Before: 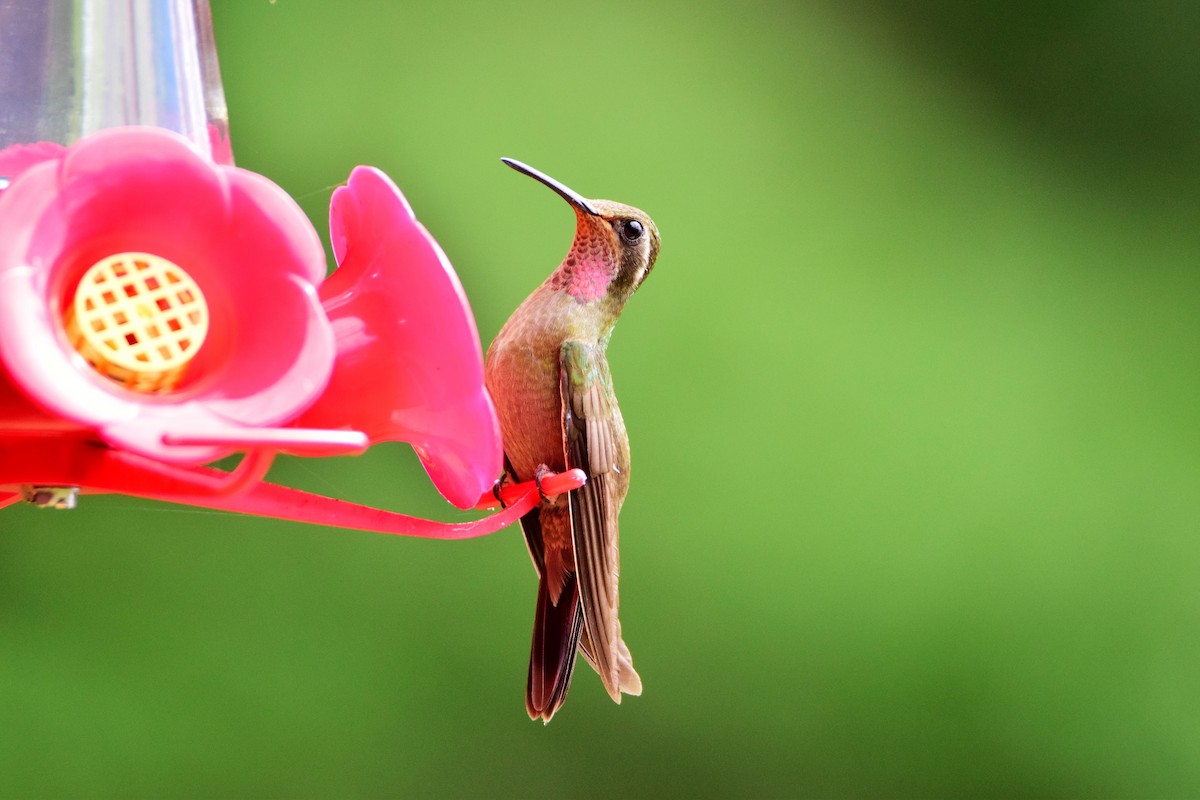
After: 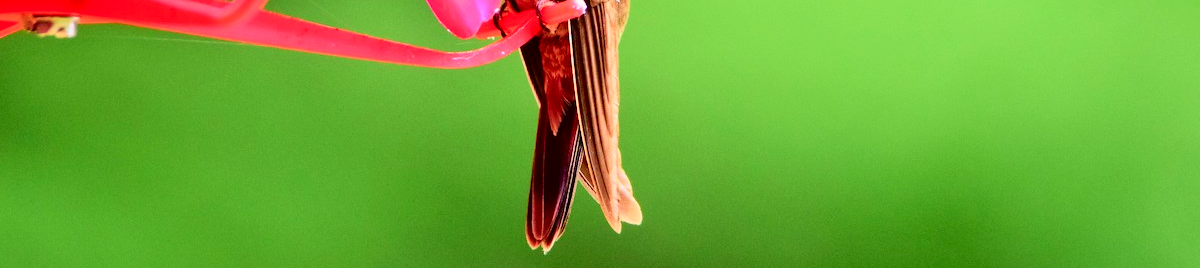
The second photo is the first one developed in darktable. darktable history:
tone curve: curves: ch0 [(0, 0.003) (0.044, 0.032) (0.12, 0.089) (0.19, 0.175) (0.271, 0.294) (0.457, 0.546) (0.588, 0.71) (0.701, 0.815) (0.86, 0.922) (1, 0.982)]; ch1 [(0, 0) (0.247, 0.215) (0.433, 0.382) (0.466, 0.426) (0.493, 0.481) (0.501, 0.5) (0.517, 0.524) (0.557, 0.582) (0.598, 0.651) (0.671, 0.735) (0.796, 0.85) (1, 1)]; ch2 [(0, 0) (0.249, 0.216) (0.357, 0.317) (0.448, 0.432) (0.478, 0.492) (0.498, 0.499) (0.517, 0.53) (0.537, 0.57) (0.569, 0.623) (0.61, 0.663) (0.706, 0.75) (0.808, 0.809) (0.991, 0.968)], color space Lab, independent channels, preserve colors none
crop and rotate: top 59.065%, bottom 7.324%
